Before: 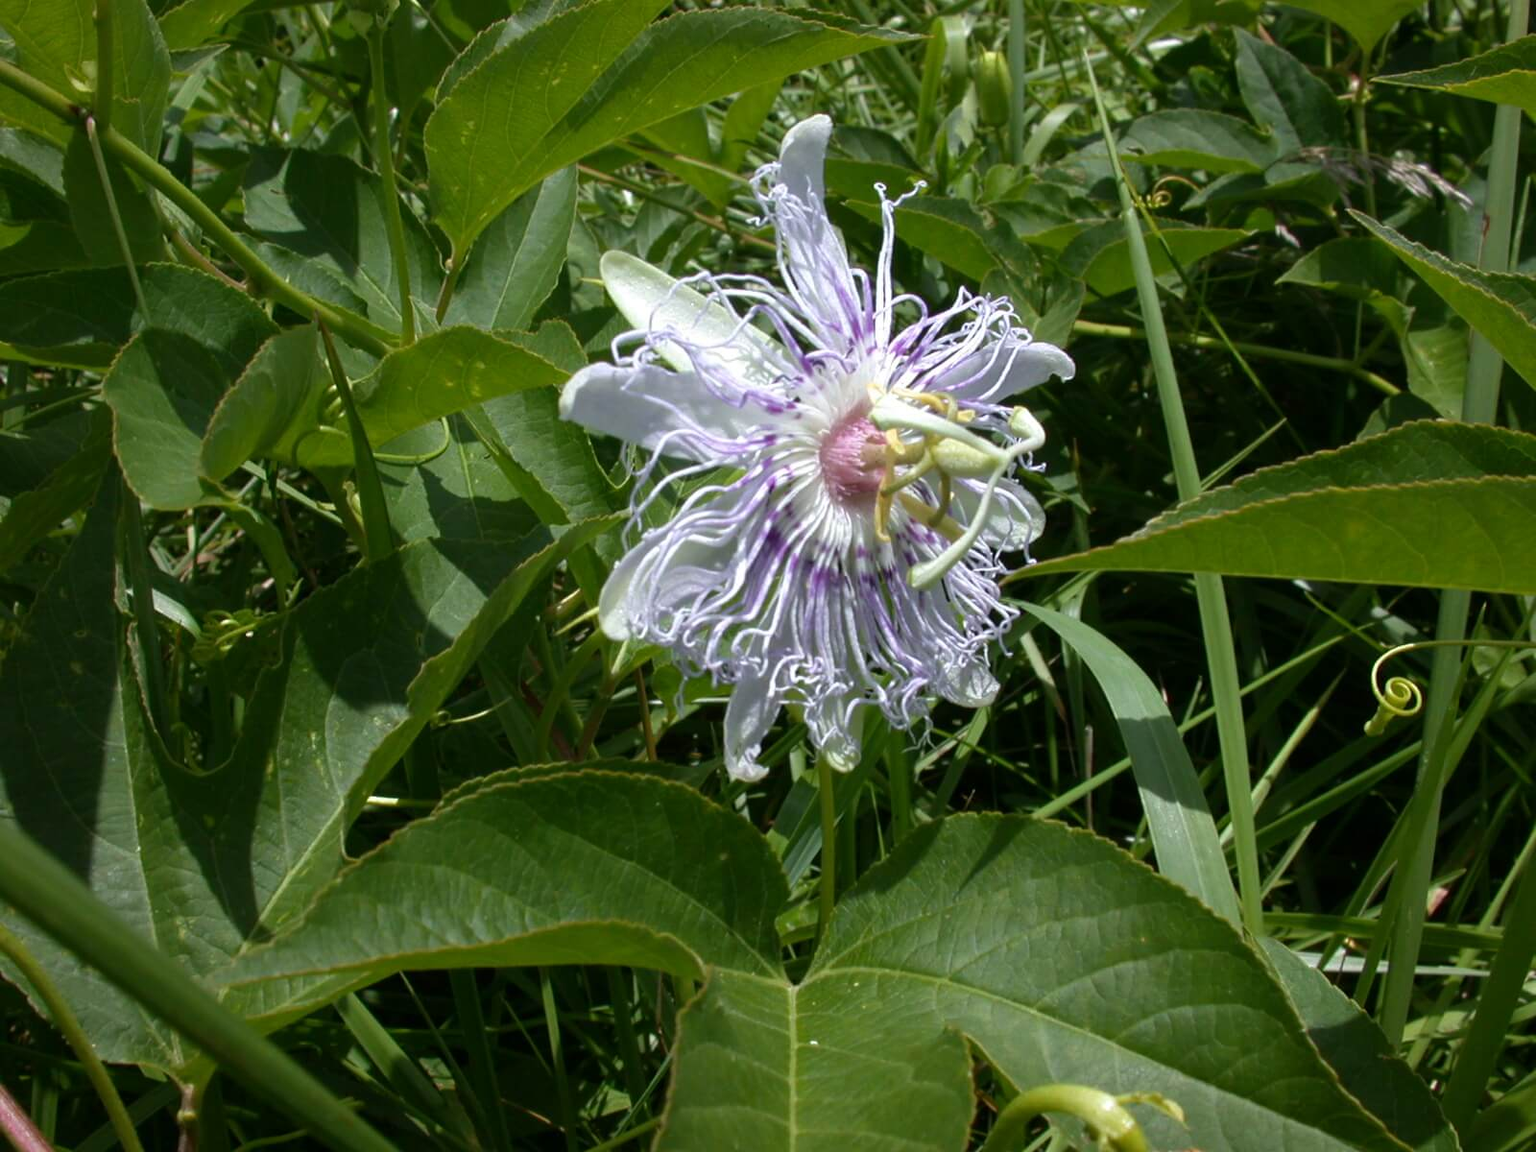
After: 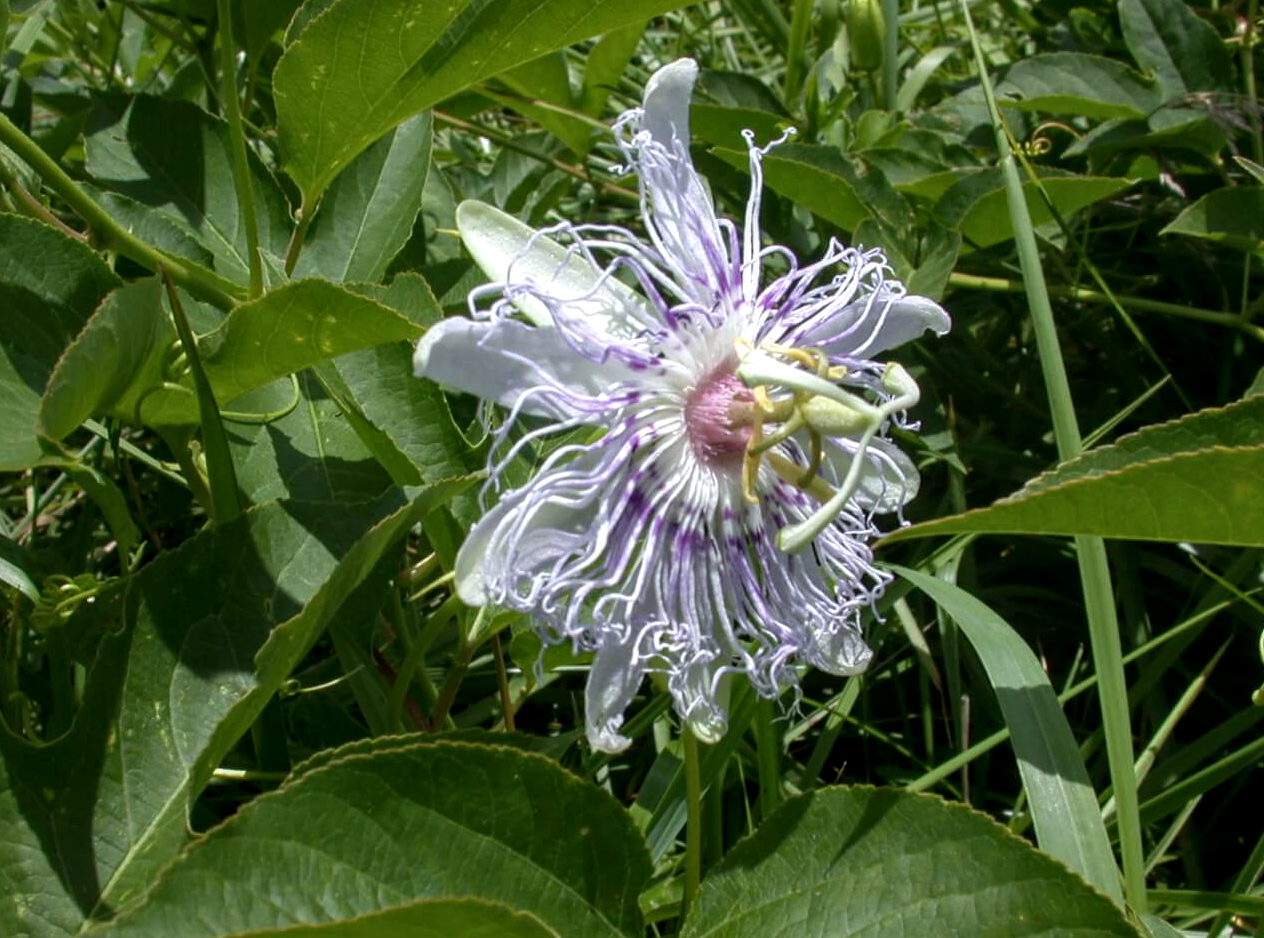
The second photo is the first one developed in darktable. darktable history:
crop and rotate: left 10.61%, top 5.145%, right 10.334%, bottom 16.648%
tone equalizer: edges refinement/feathering 500, mask exposure compensation -1.57 EV, preserve details no
local contrast: on, module defaults
